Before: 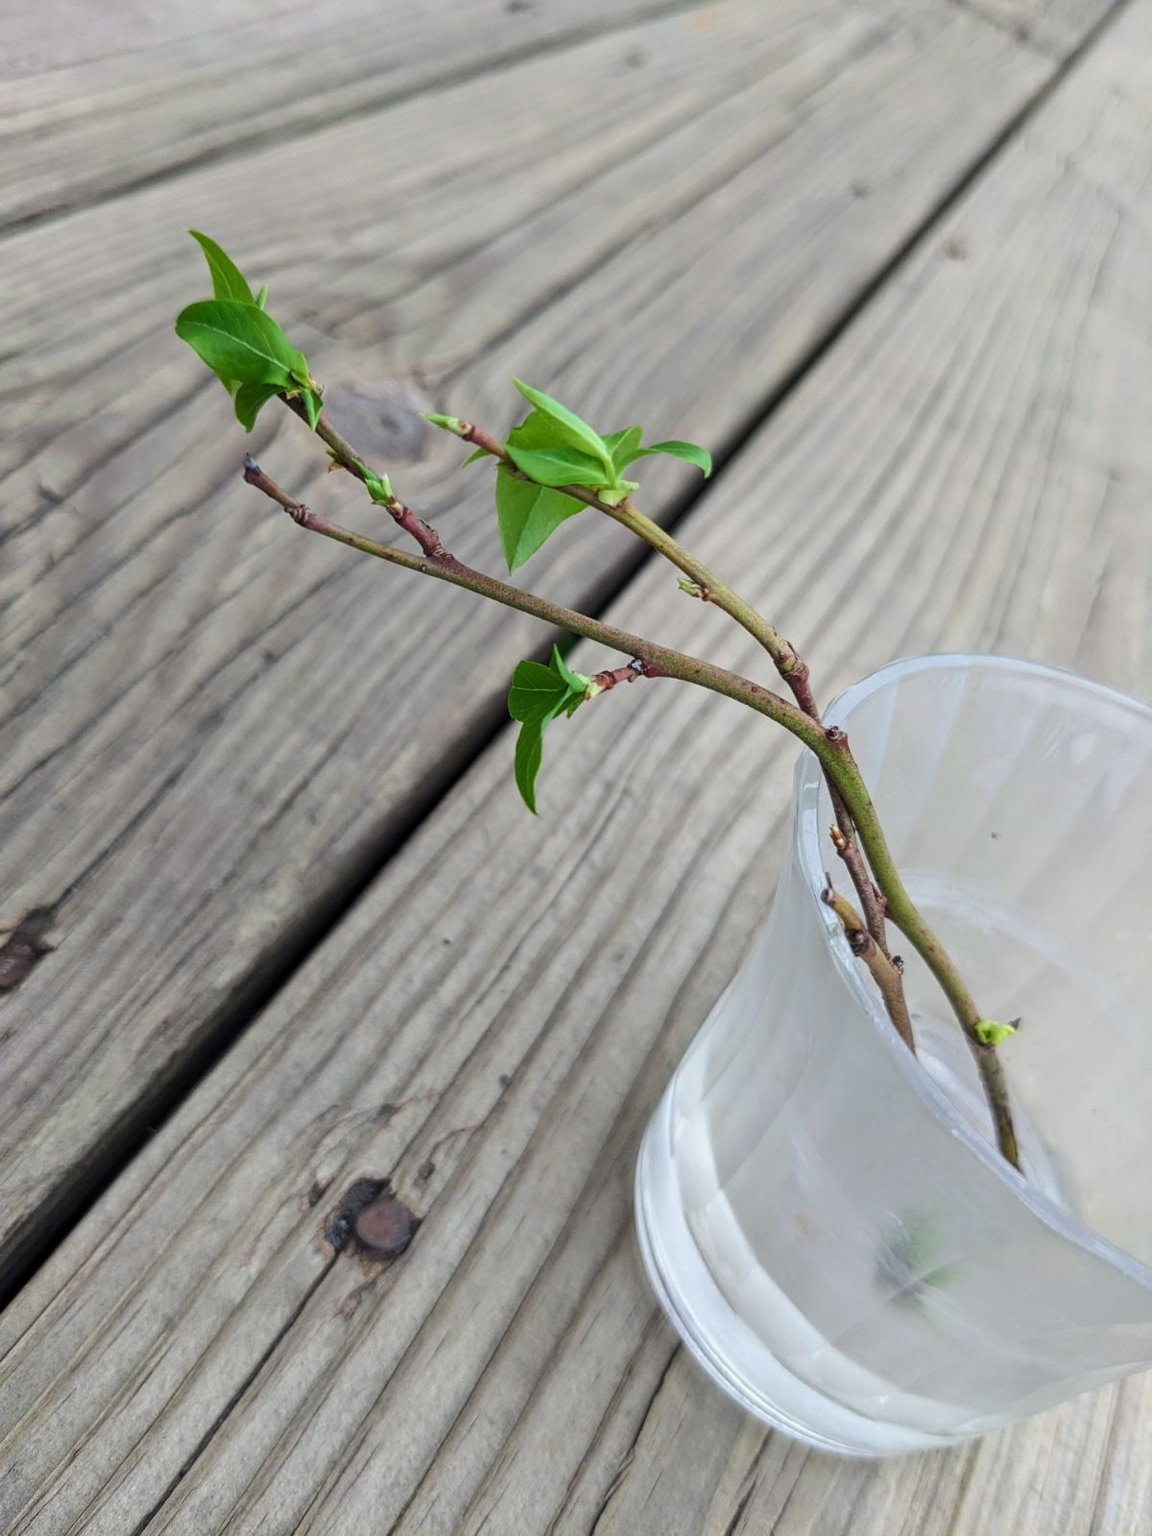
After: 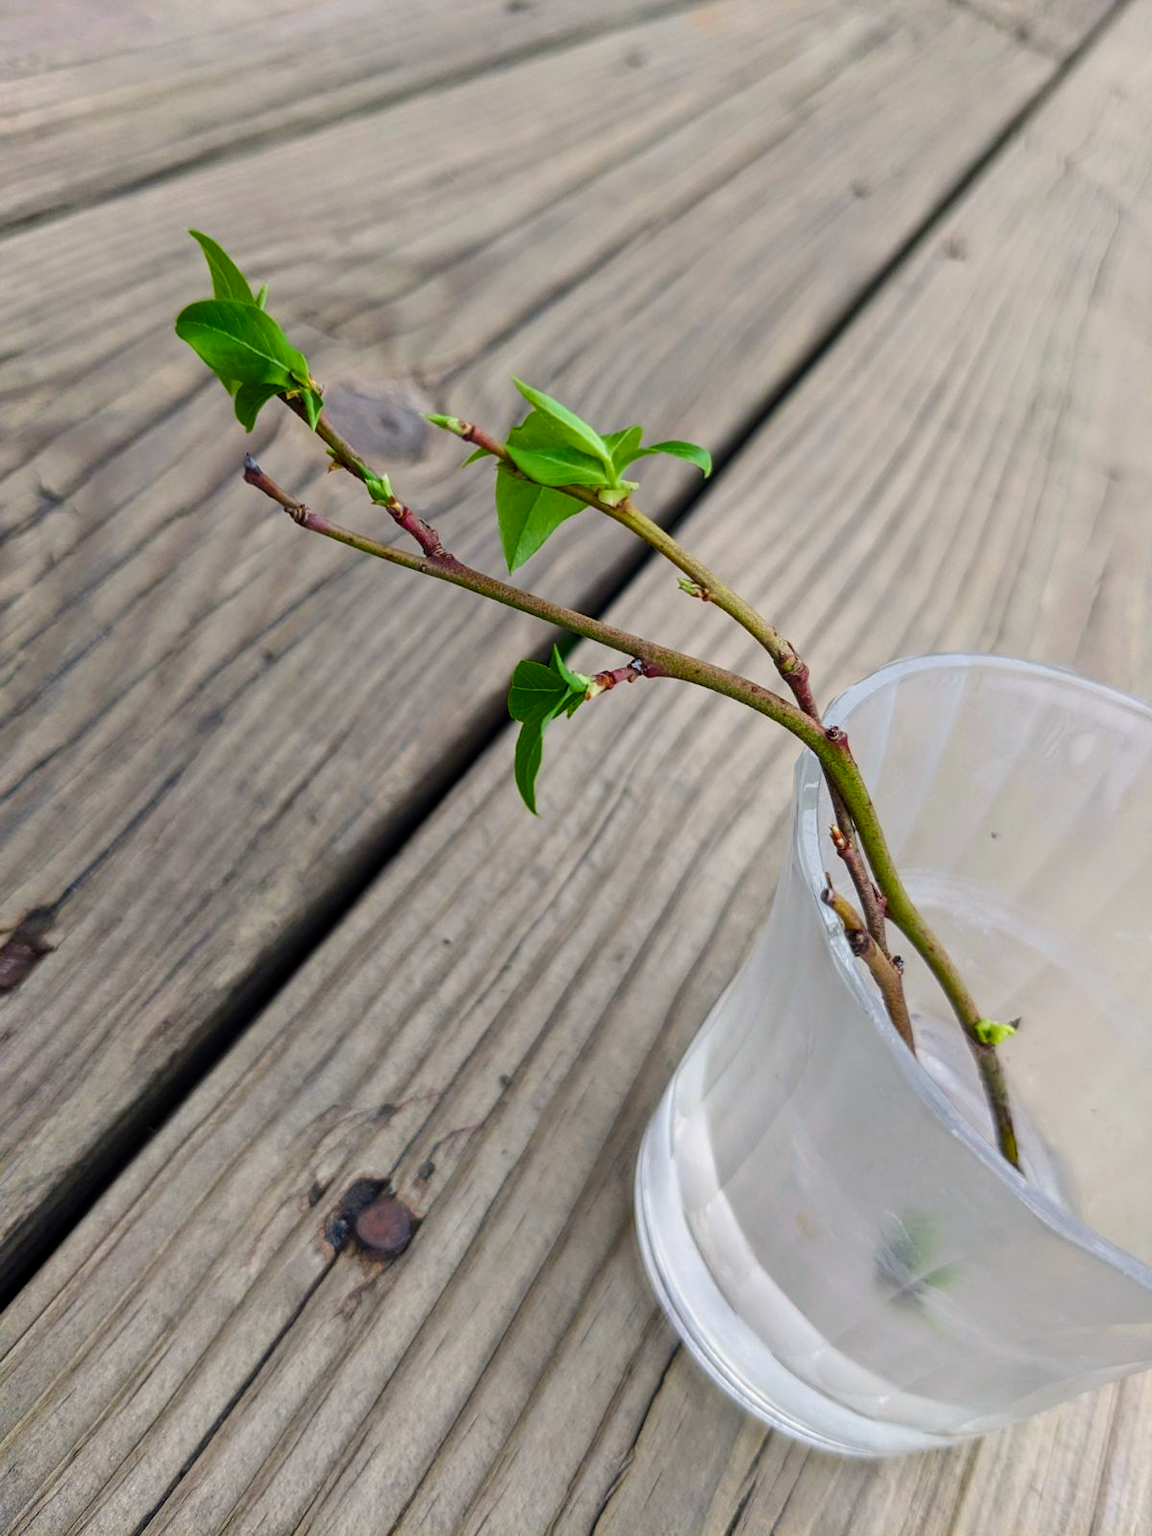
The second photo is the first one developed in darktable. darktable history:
color balance rgb: power › luminance -8.868%, highlights gain › chroma 1.602%, highlights gain › hue 56.77°, perceptual saturation grading › global saturation 34.618%, perceptual saturation grading › highlights -29.933%, perceptual saturation grading › shadows 36.037%, global vibrance 20%
